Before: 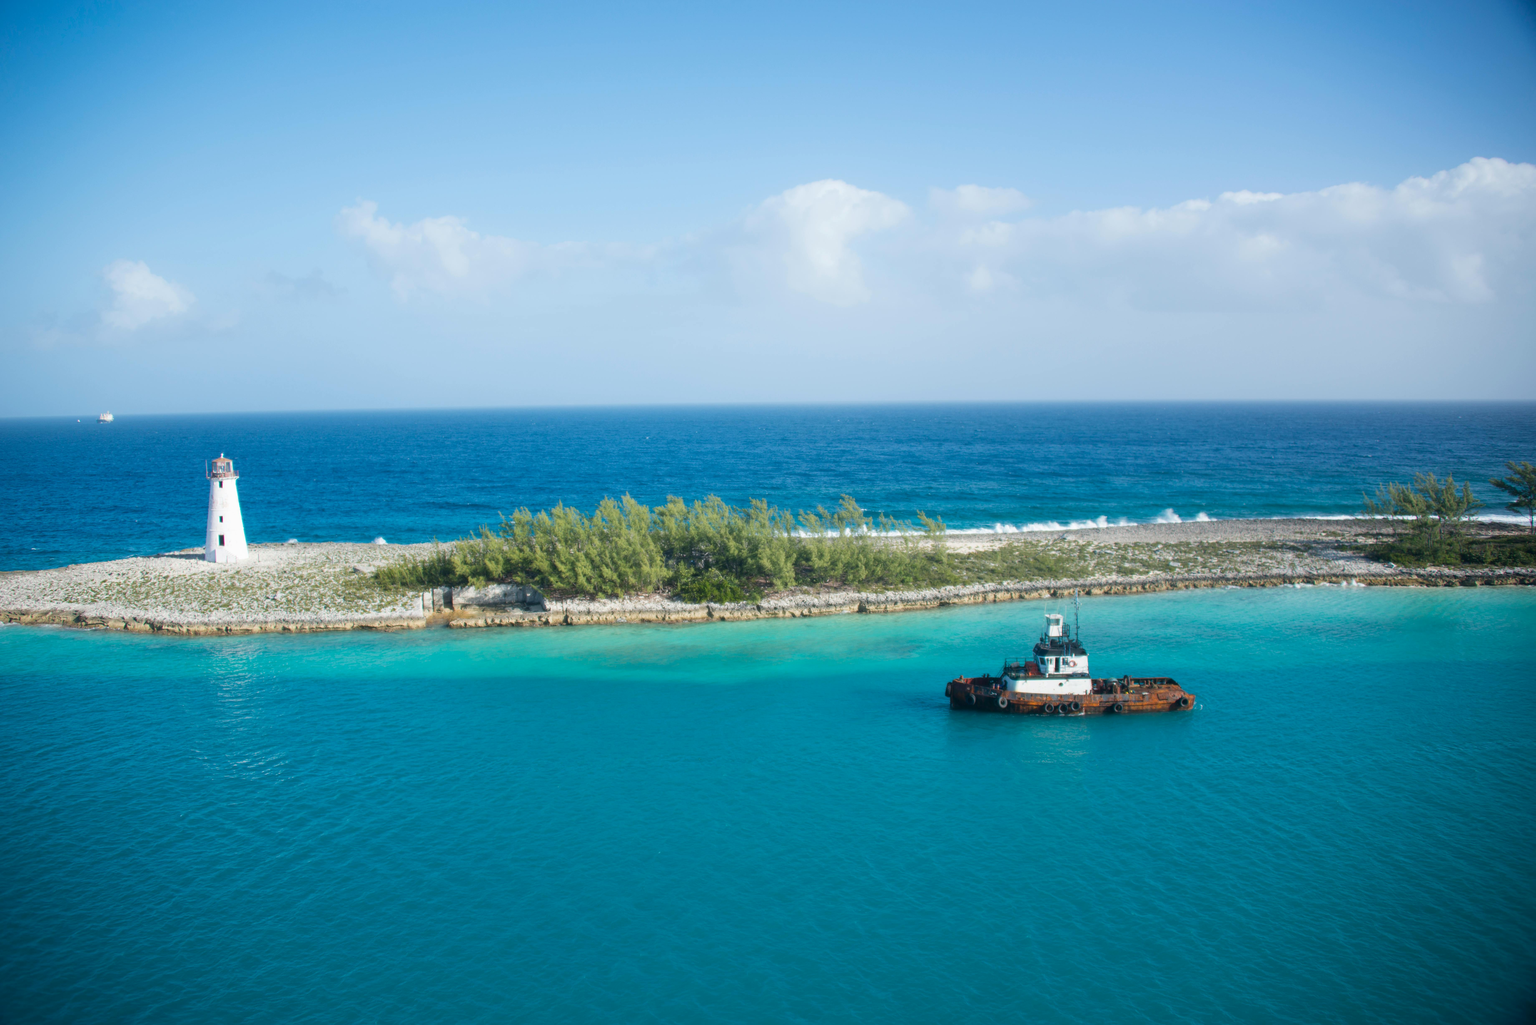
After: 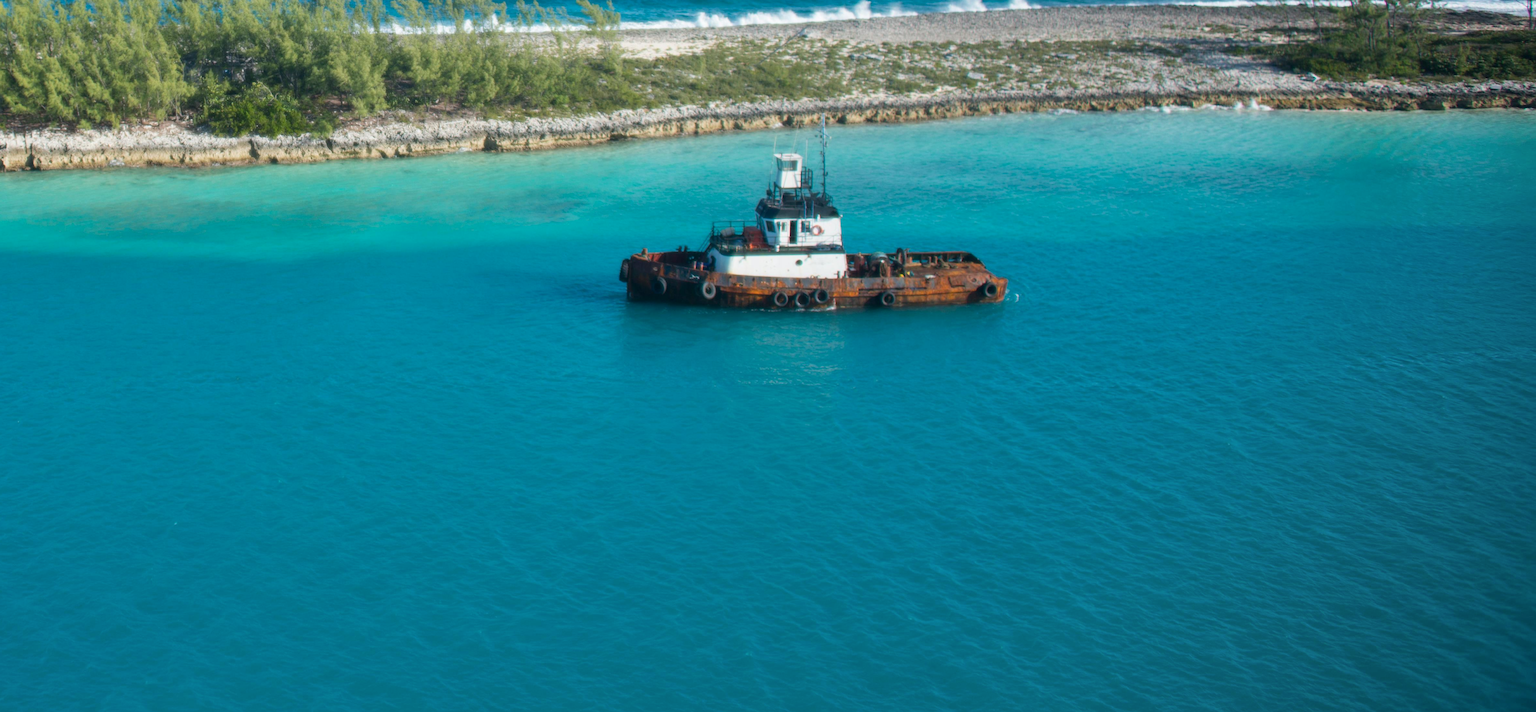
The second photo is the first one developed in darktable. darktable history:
crop and rotate: left 35.597%, top 50.306%, bottom 4.914%
shadows and highlights: radius 267.11, soften with gaussian
